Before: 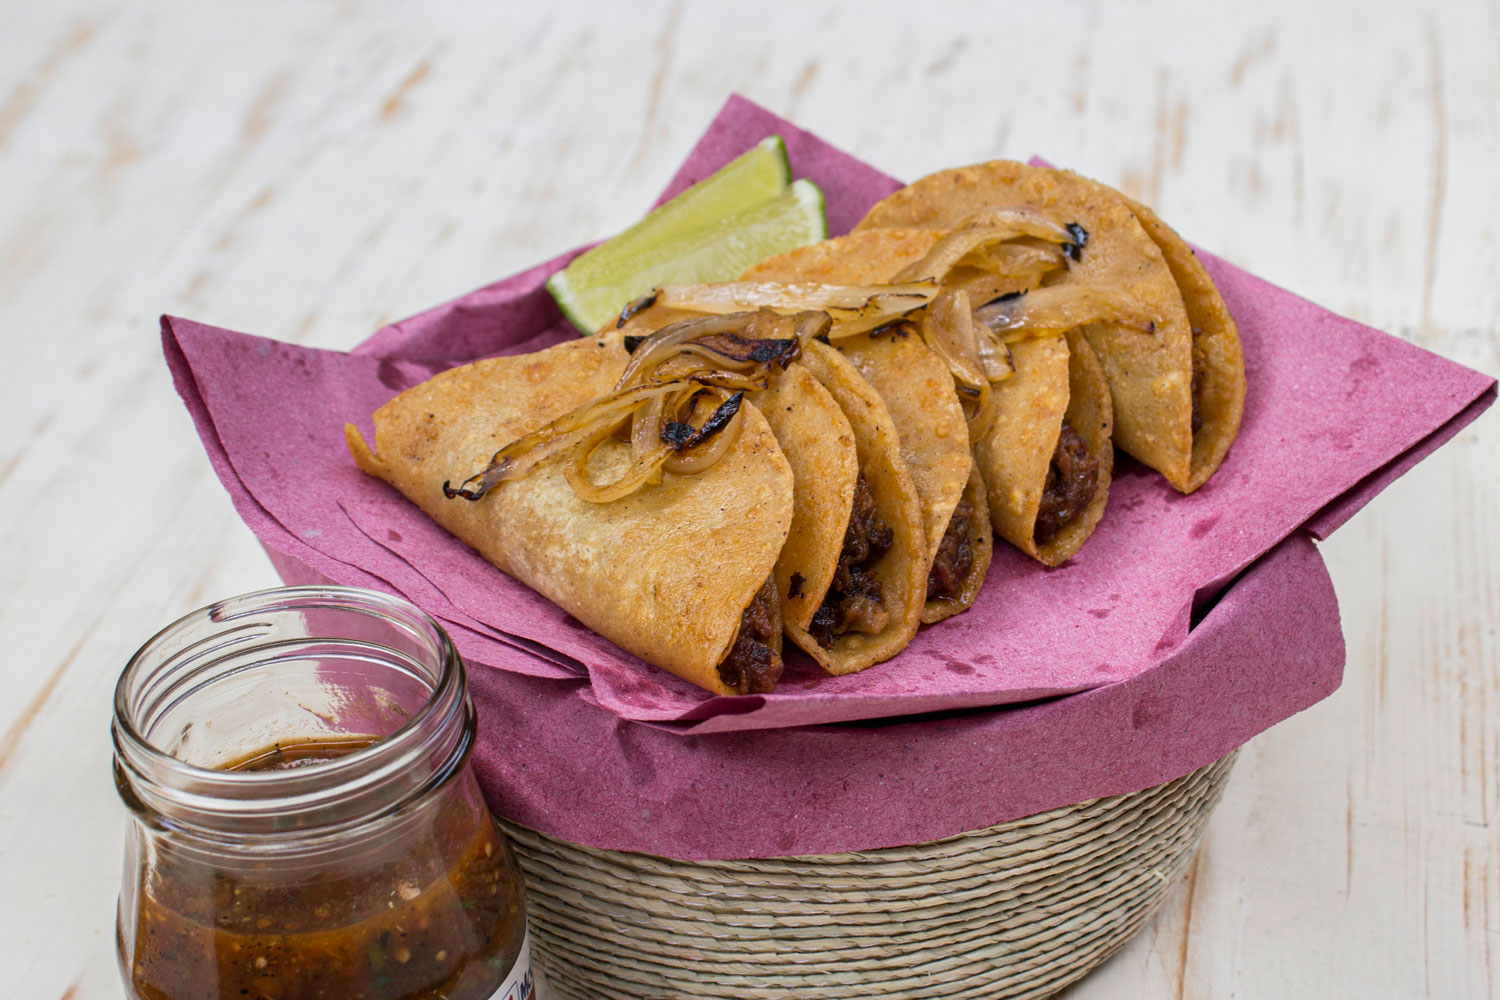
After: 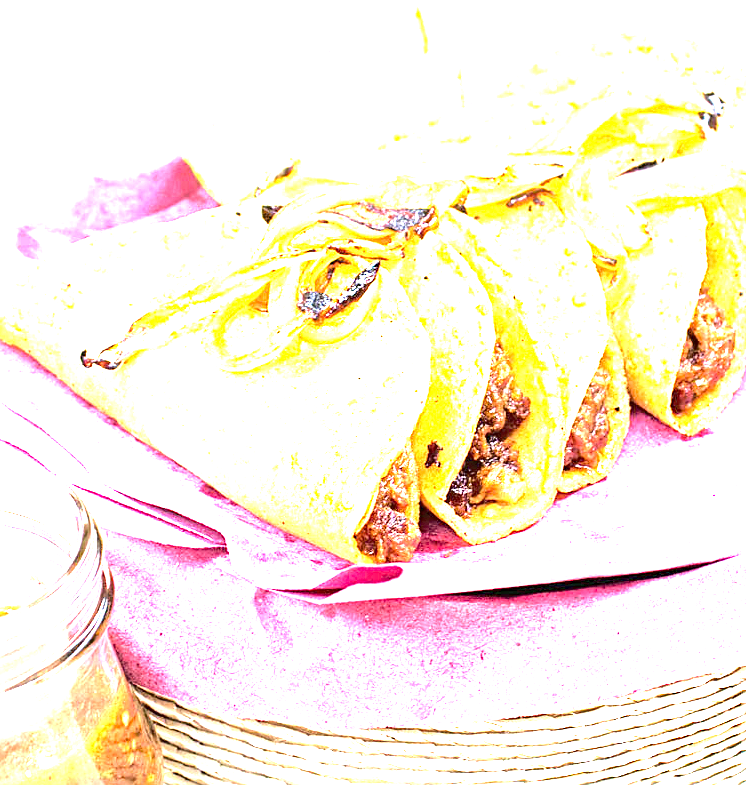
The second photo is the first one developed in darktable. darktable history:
sharpen: on, module defaults
crop and rotate: angle 0.022°, left 24.201%, top 13.102%, right 25.996%, bottom 8.281%
tone equalizer: -8 EV 0.001 EV, -7 EV -0.001 EV, -6 EV 0.003 EV, -5 EV -0.033 EV, -4 EV -0.154 EV, -3 EV -0.144 EV, -2 EV 0.215 EV, -1 EV 0.722 EV, +0 EV 0.506 EV, mask exposure compensation -0.508 EV
exposure: black level correction 0, exposure 3.906 EV, compensate highlight preservation false
